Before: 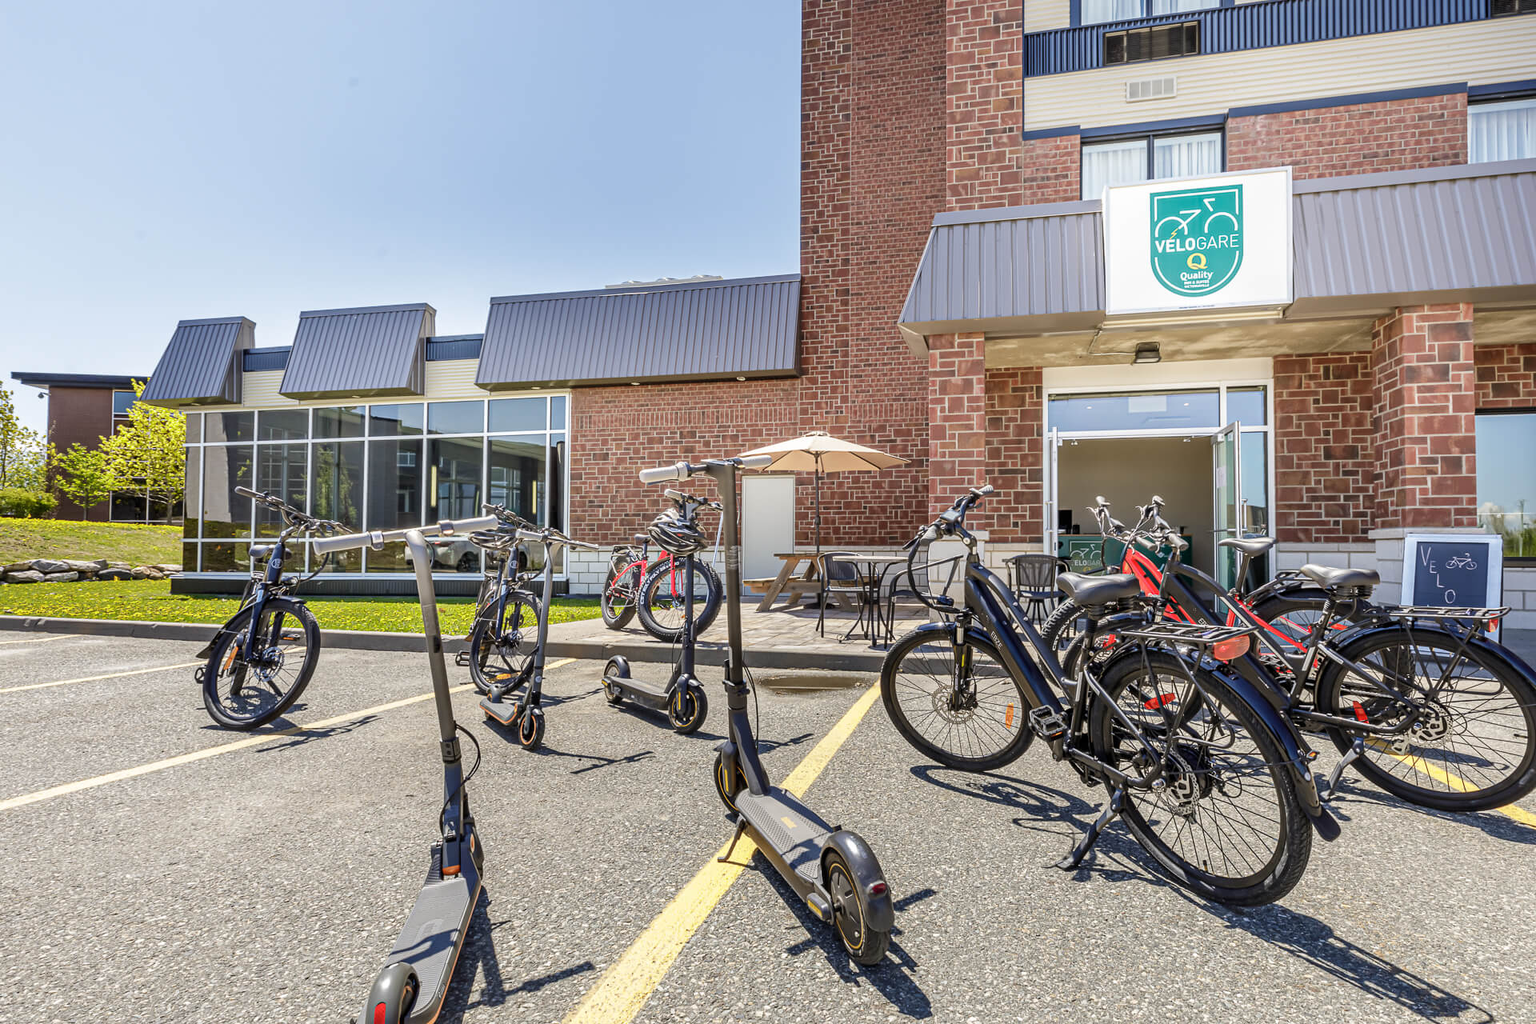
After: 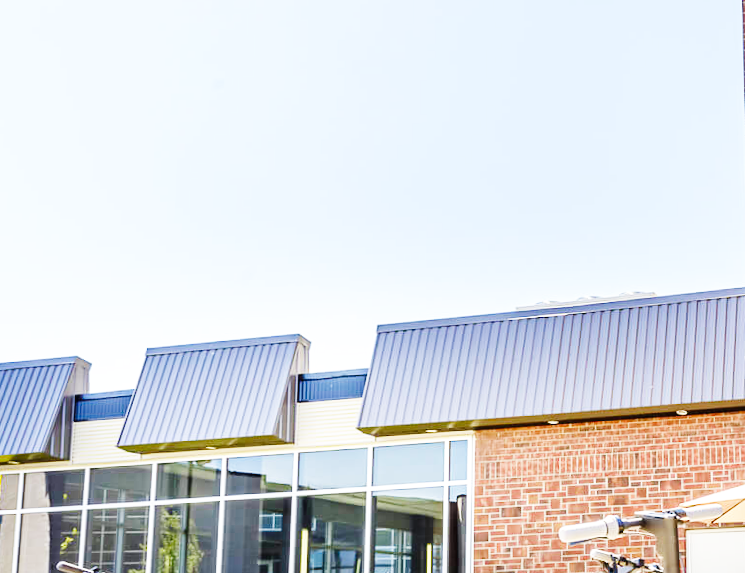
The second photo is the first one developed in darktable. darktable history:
color balance rgb: perceptual saturation grading › global saturation 20%, perceptual saturation grading › highlights -25%, perceptual saturation grading › shadows 25%
crop and rotate: left 10.817%, top 0.062%, right 47.194%, bottom 53.626%
rotate and perspective: rotation -1.68°, lens shift (vertical) -0.146, crop left 0.049, crop right 0.912, crop top 0.032, crop bottom 0.96
base curve: curves: ch0 [(0, 0.003) (0.001, 0.002) (0.006, 0.004) (0.02, 0.022) (0.048, 0.086) (0.094, 0.234) (0.162, 0.431) (0.258, 0.629) (0.385, 0.8) (0.548, 0.918) (0.751, 0.988) (1, 1)], preserve colors none
